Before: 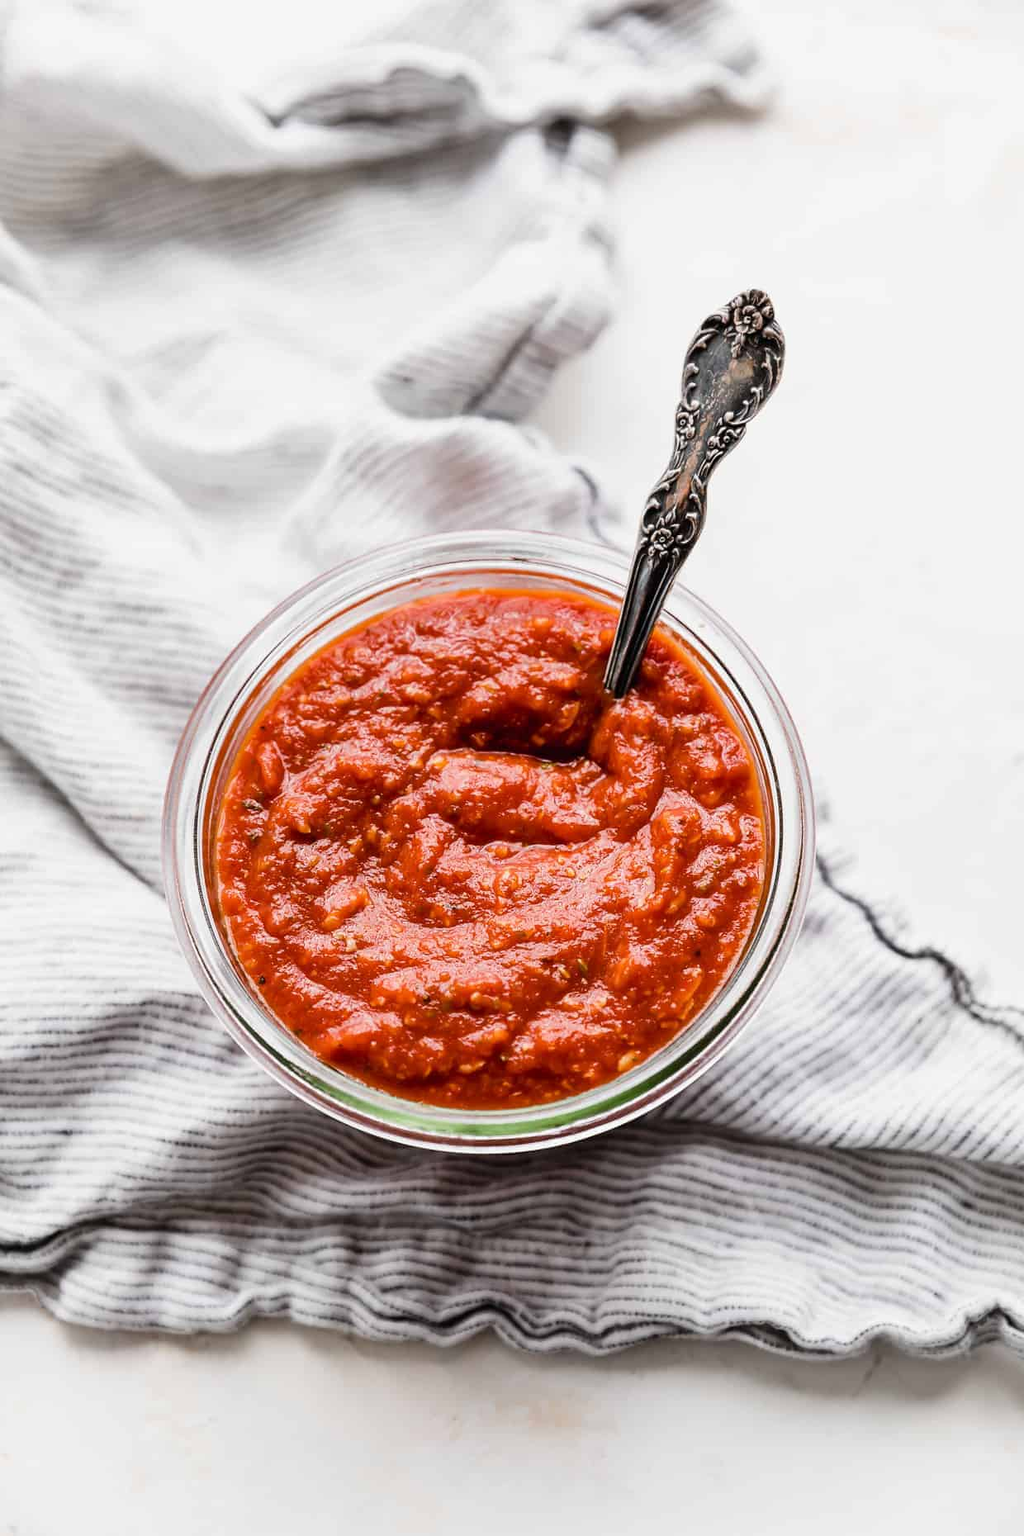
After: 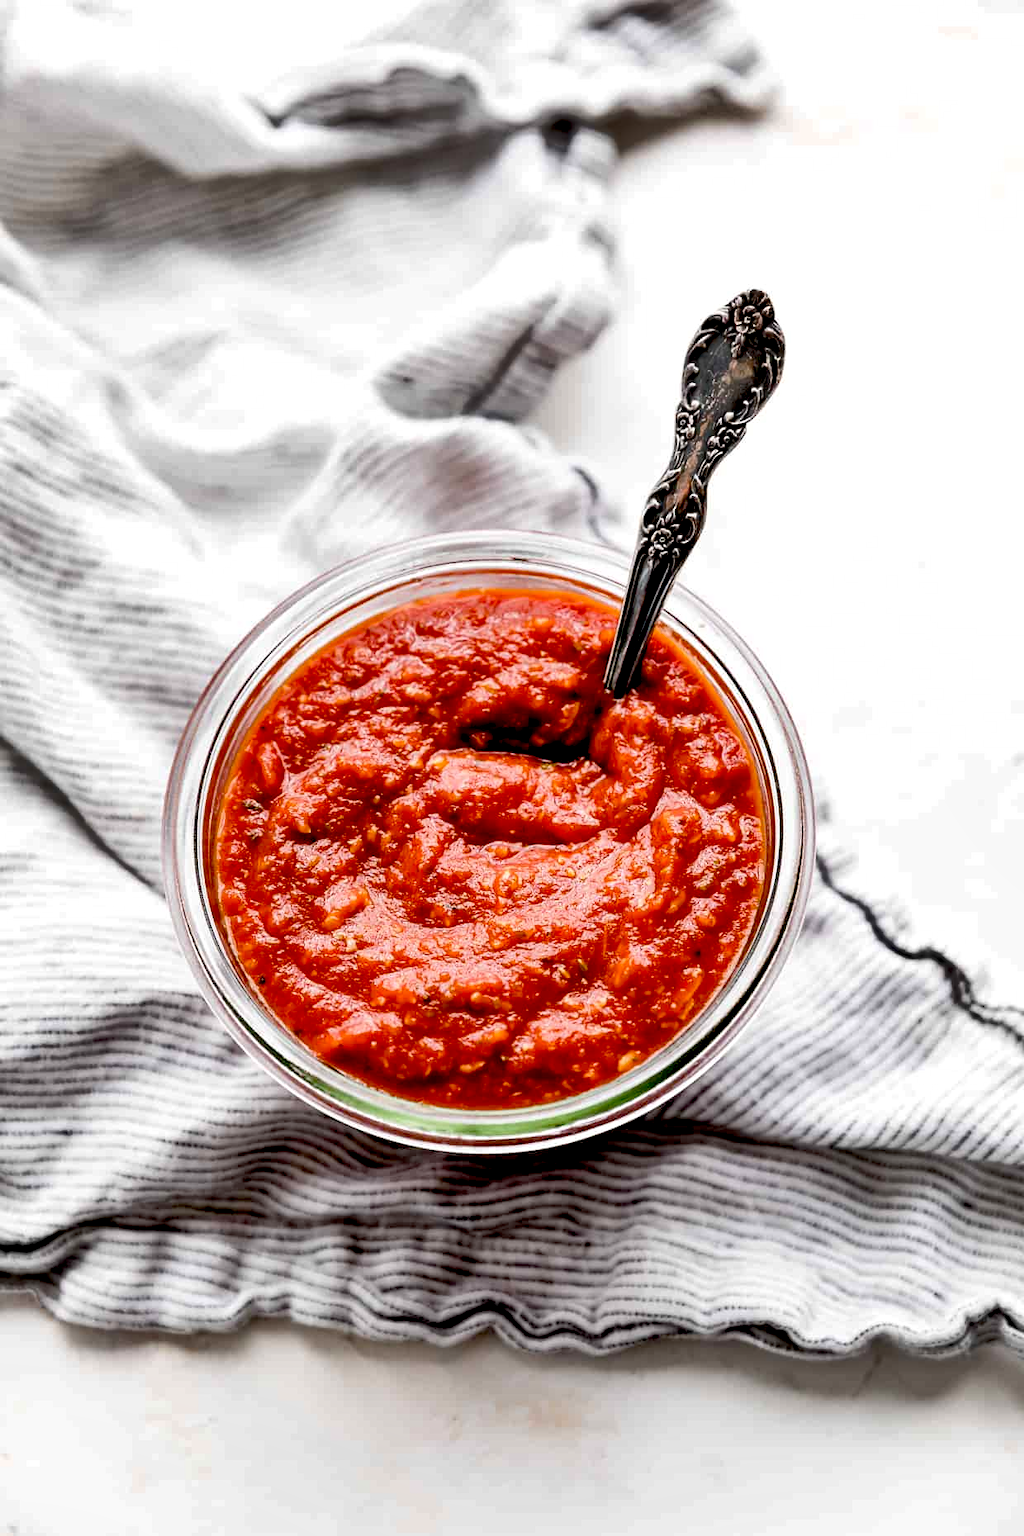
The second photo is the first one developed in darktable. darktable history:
shadows and highlights: soften with gaussian
exposure: black level correction 0.025, exposure 0.182 EV, compensate highlight preservation false
